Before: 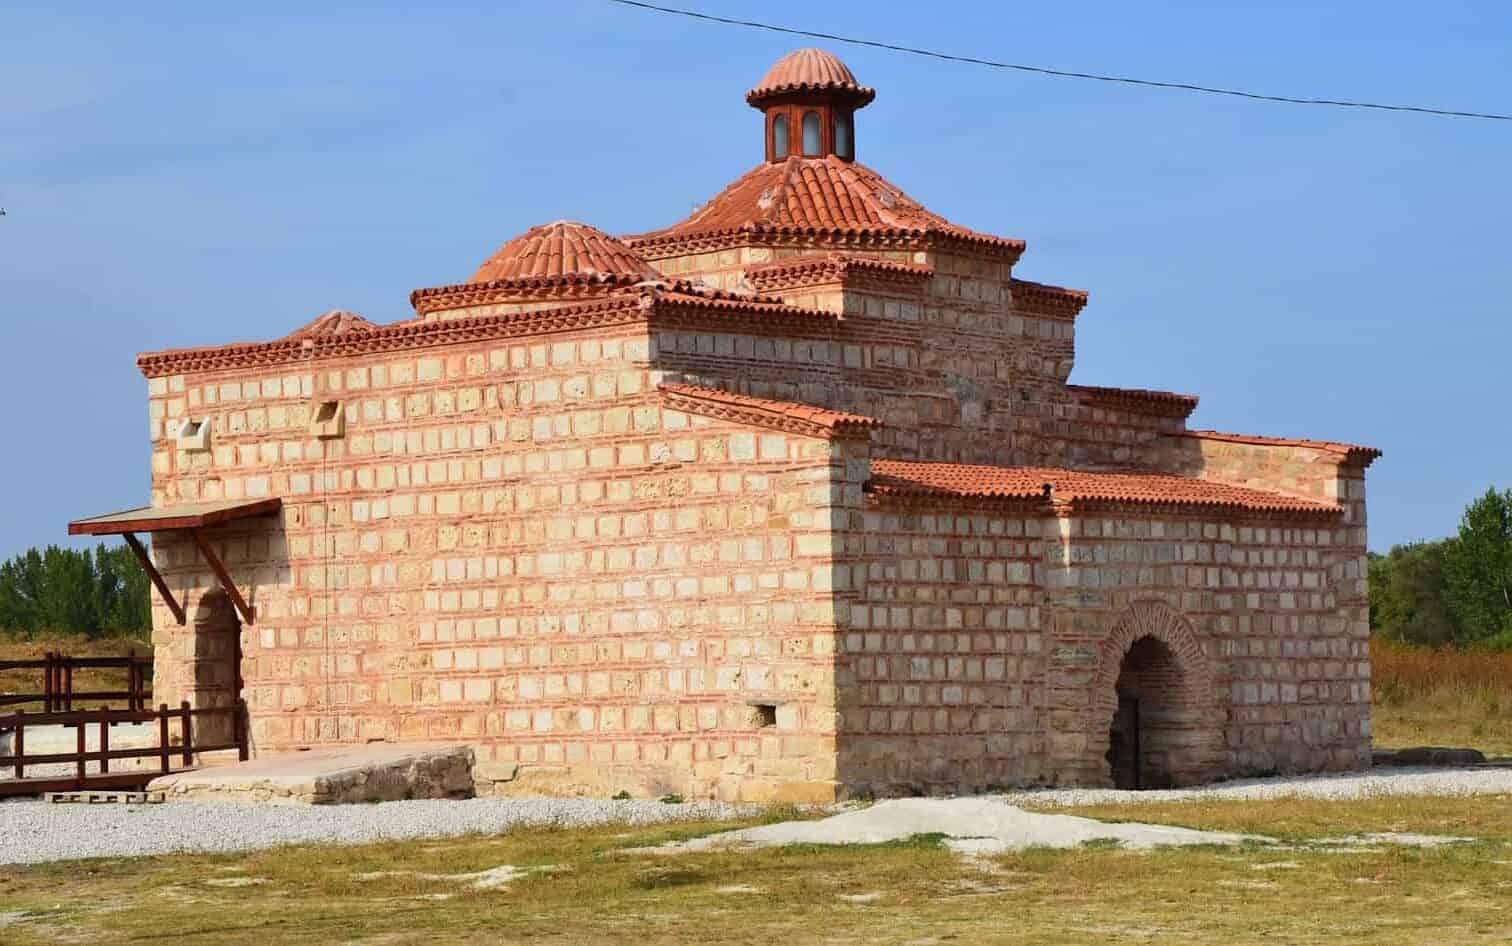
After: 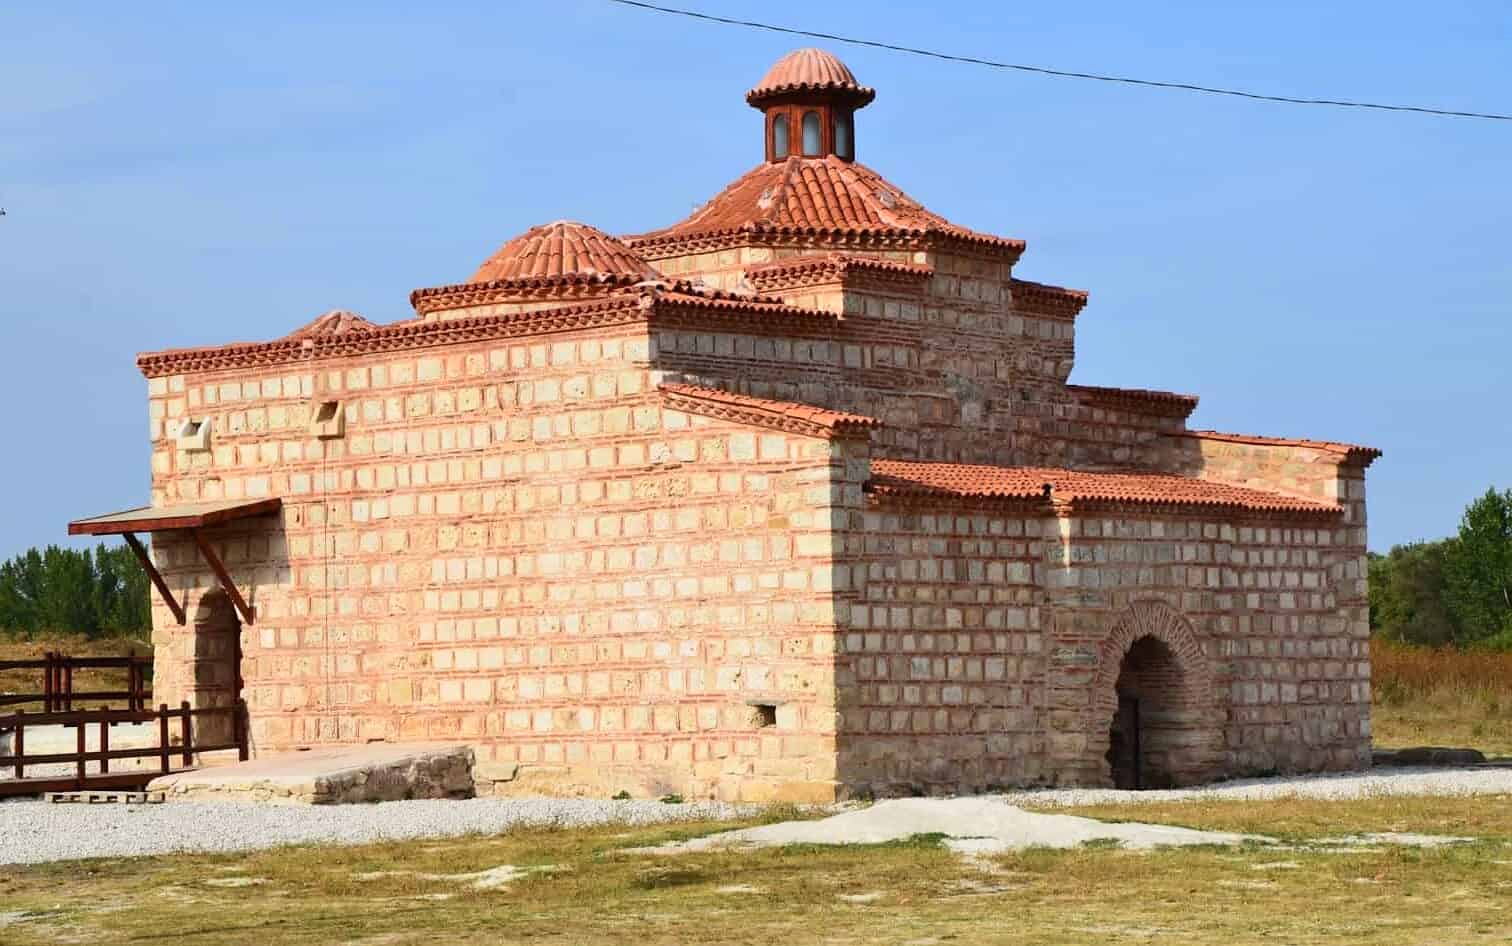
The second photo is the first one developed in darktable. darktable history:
contrast brightness saturation: contrast 0.148, brightness 0.047
